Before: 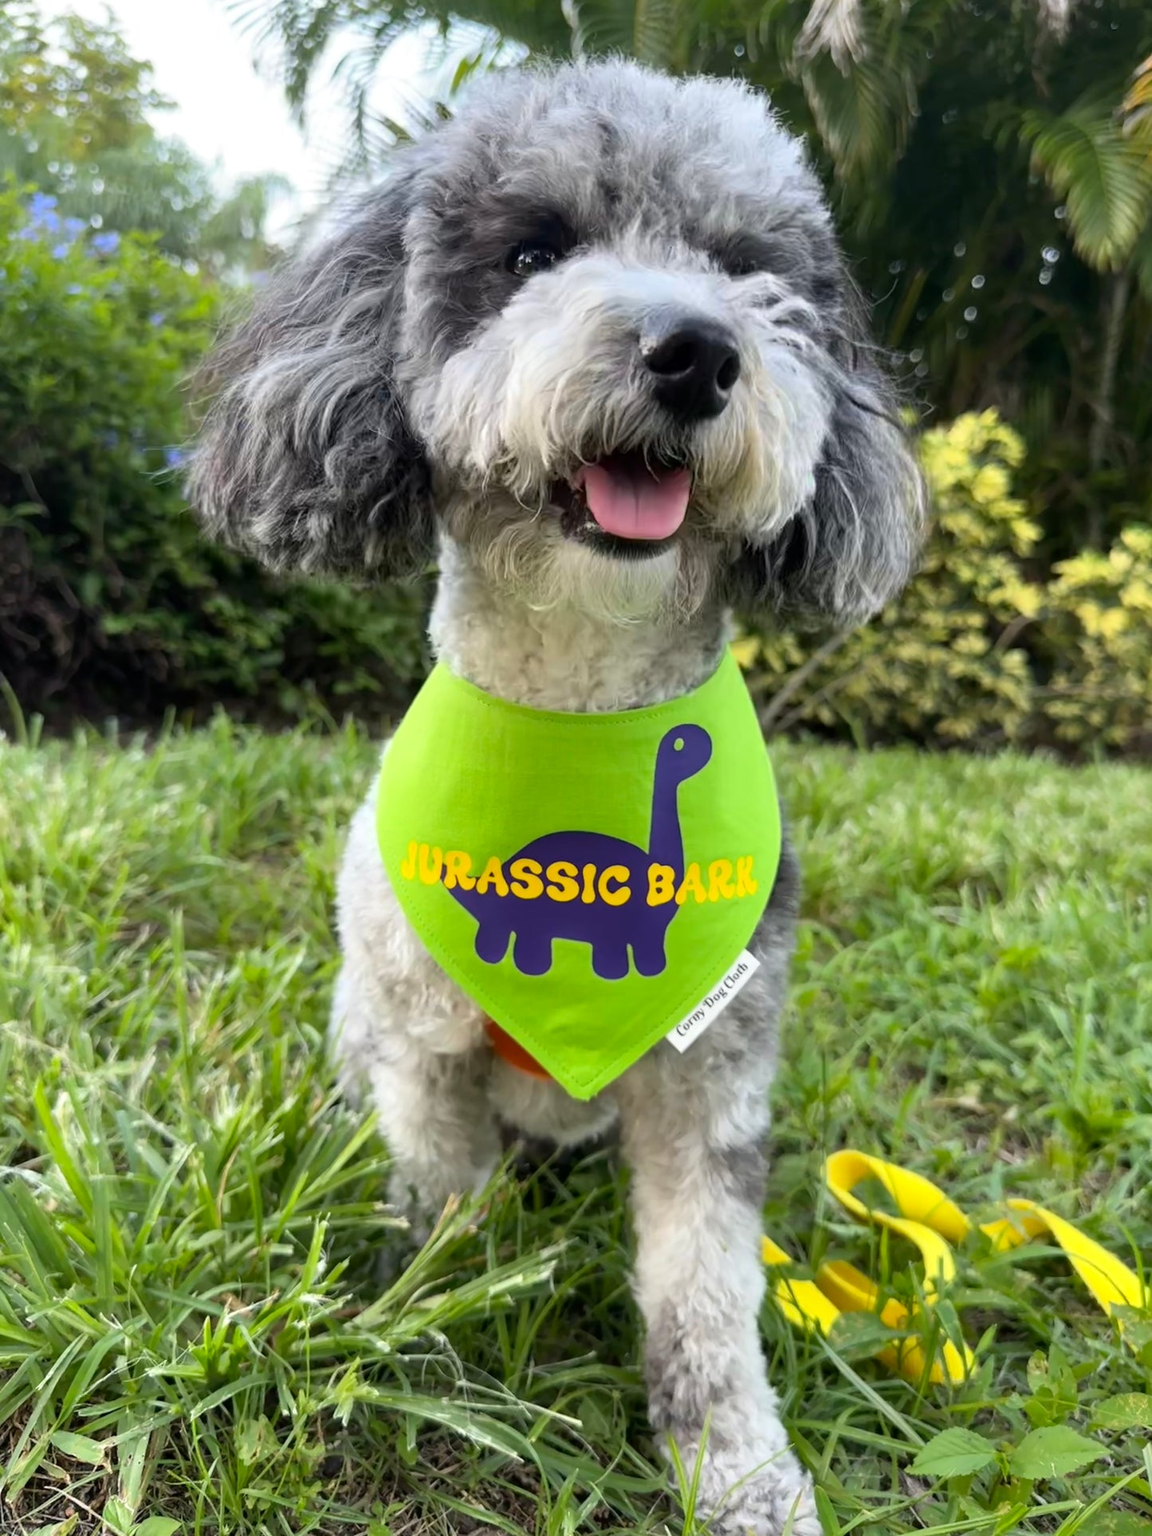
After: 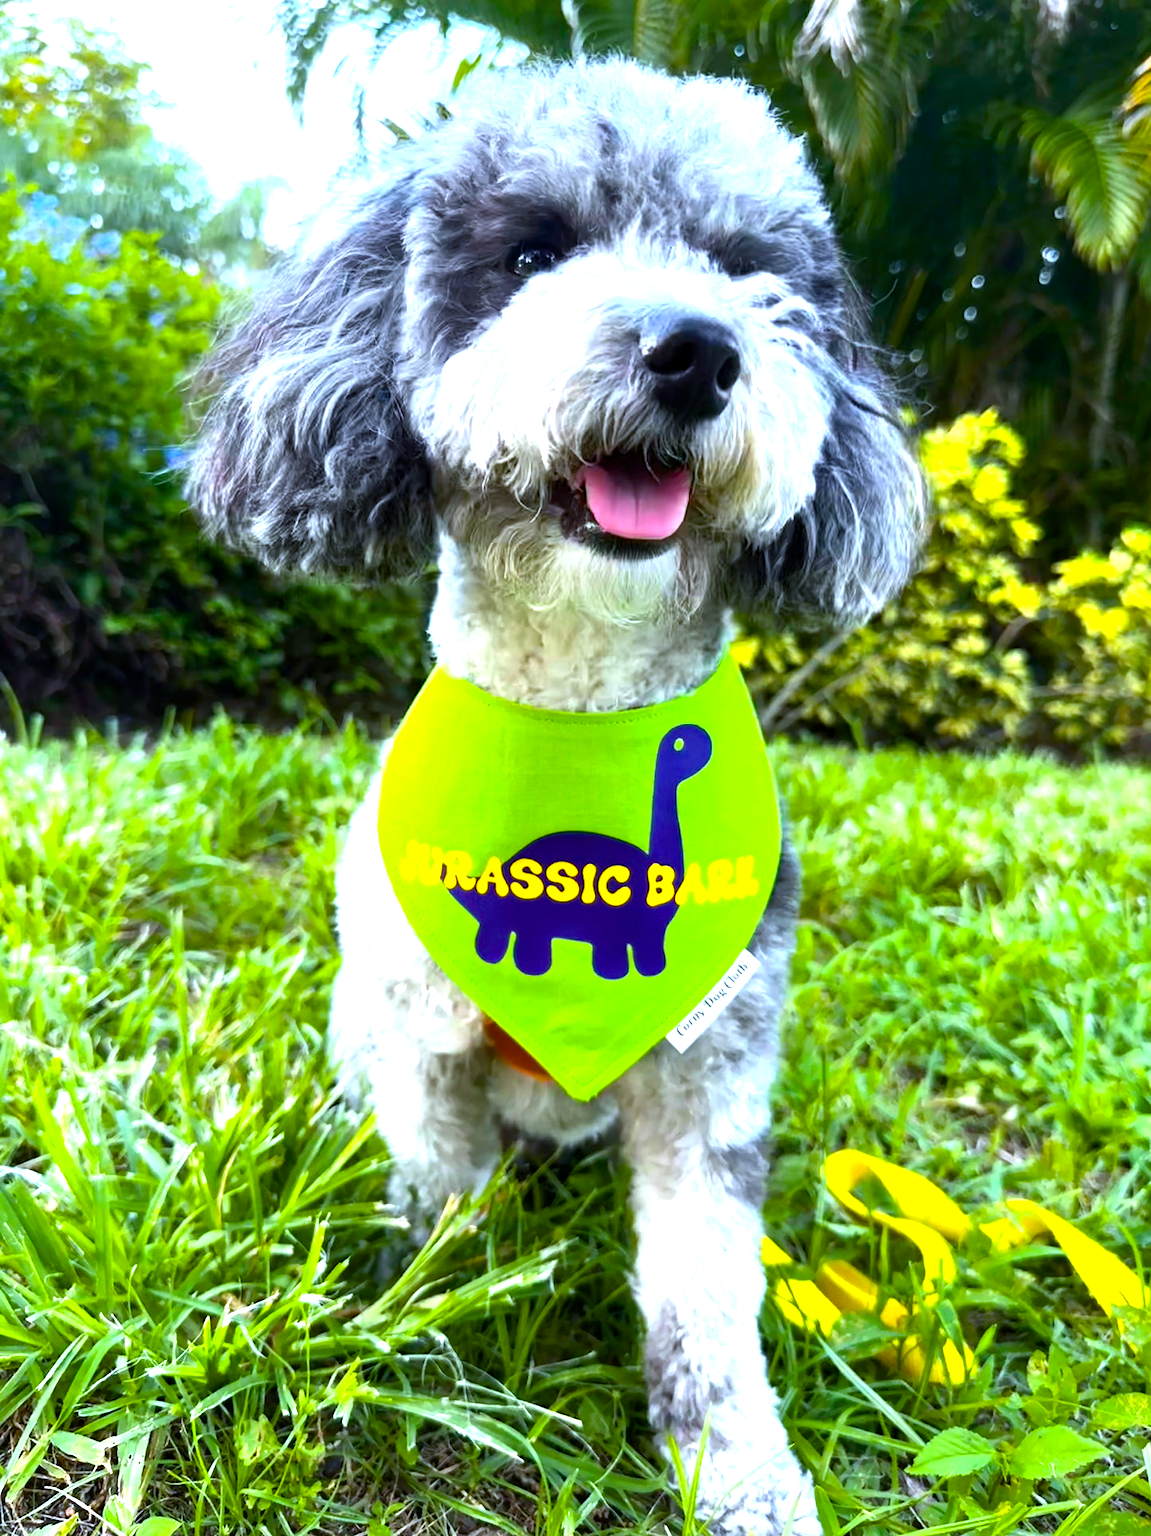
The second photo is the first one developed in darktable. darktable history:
color balance rgb: linear chroma grading › global chroma 9%, perceptual saturation grading › global saturation 36%, perceptual saturation grading › shadows 35%, perceptual brilliance grading › global brilliance 15%, perceptual brilliance grading › shadows -35%, global vibrance 15%
white balance: red 0.926, green 1.003, blue 1.133
exposure: exposure 0.6 EV, compensate highlight preservation false
